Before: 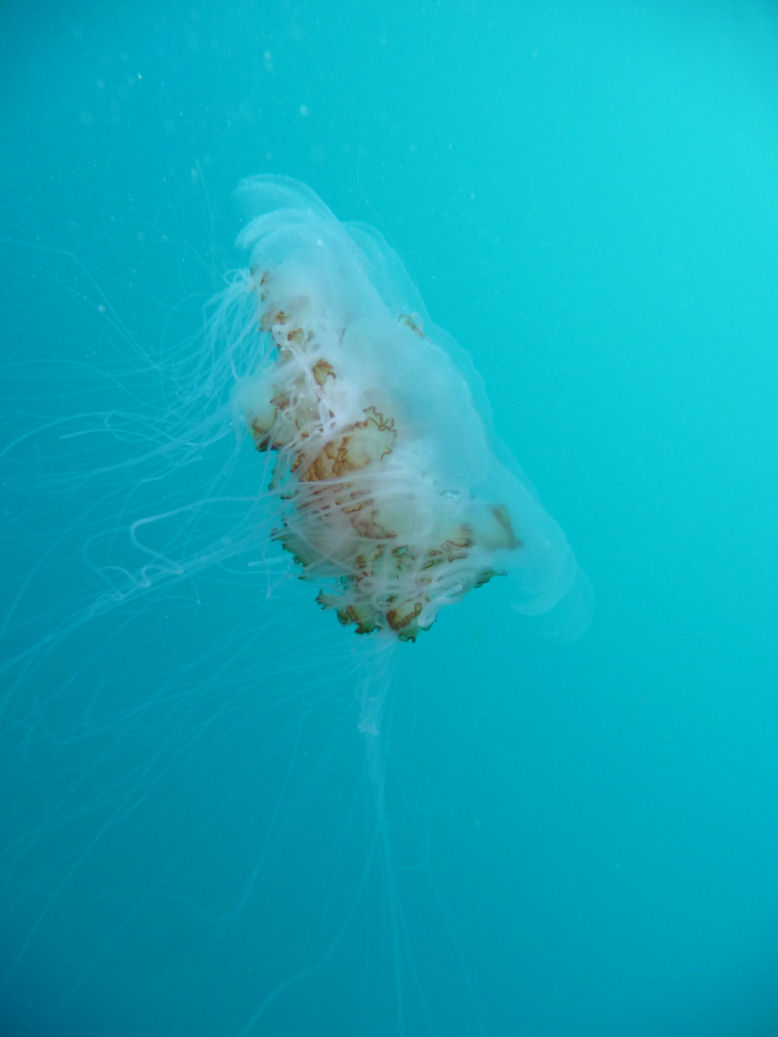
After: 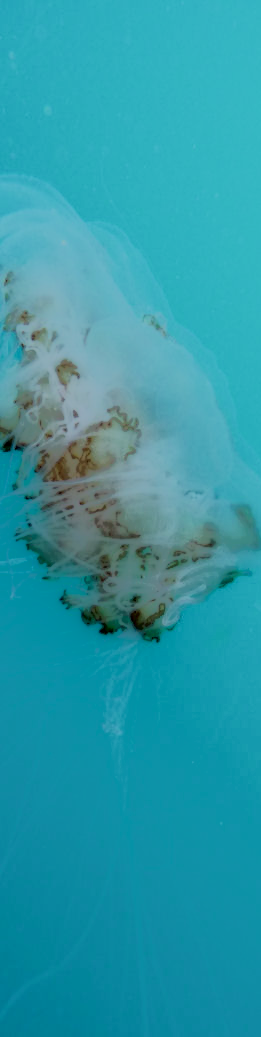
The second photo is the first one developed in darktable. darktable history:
crop: left 32.922%, right 33.493%
local contrast: highlights 4%, shadows 216%, detail 164%, midtone range 0.003
filmic rgb: black relative exposure -7.65 EV, white relative exposure 4.56 EV, threshold 3.05 EV, hardness 3.61, enable highlight reconstruction true
